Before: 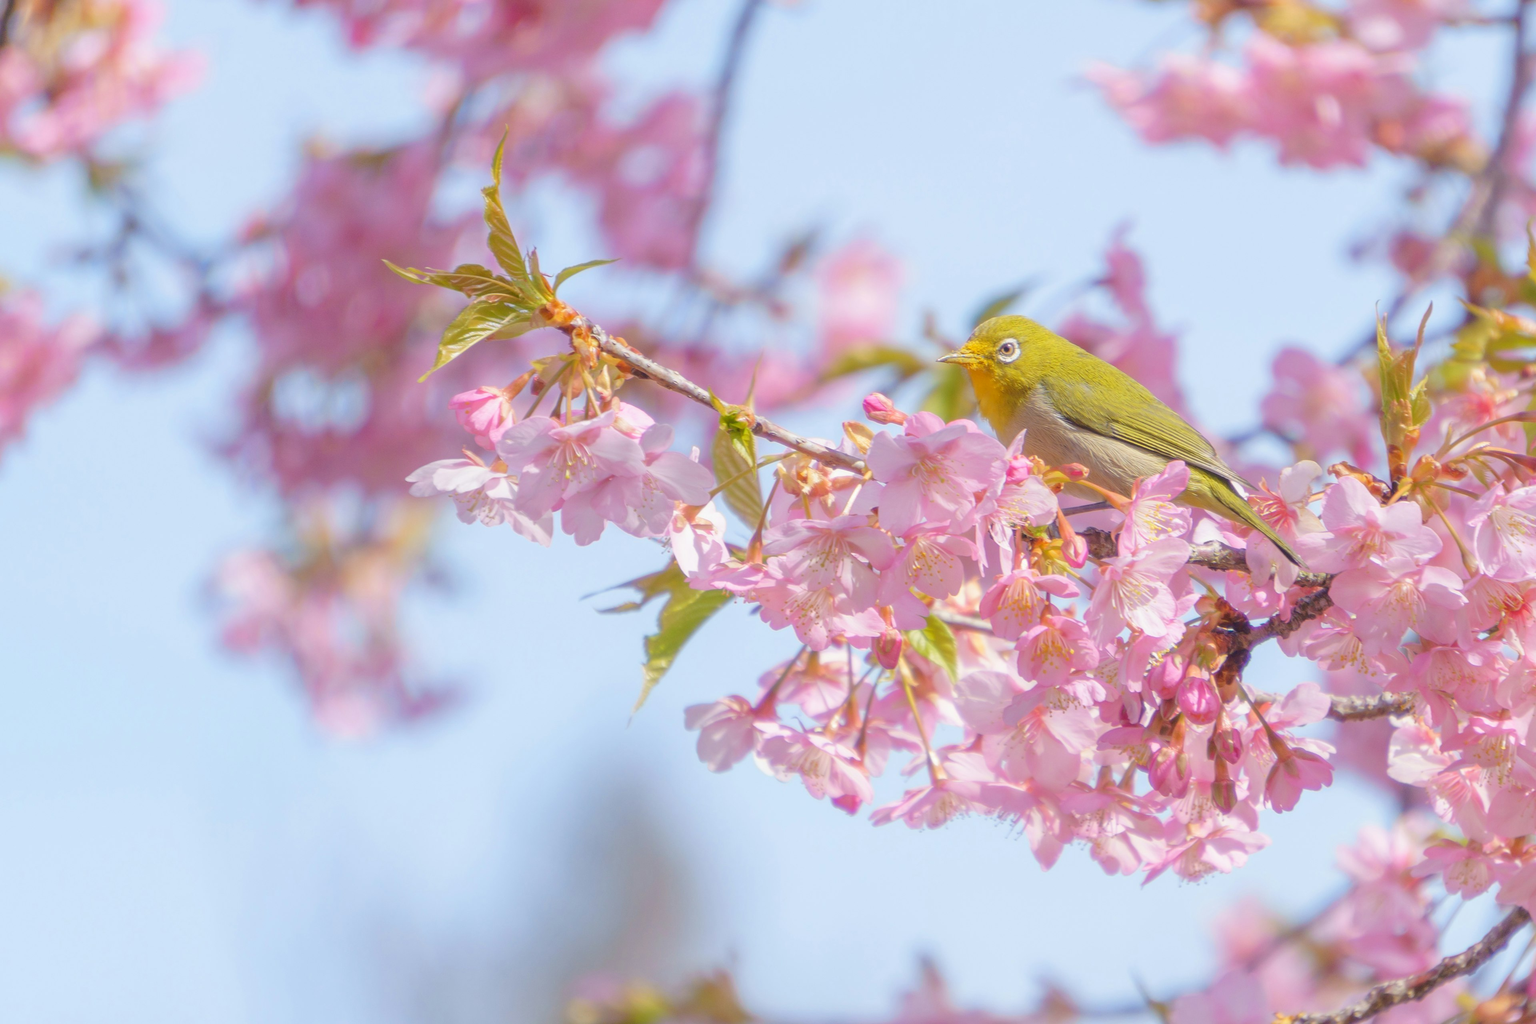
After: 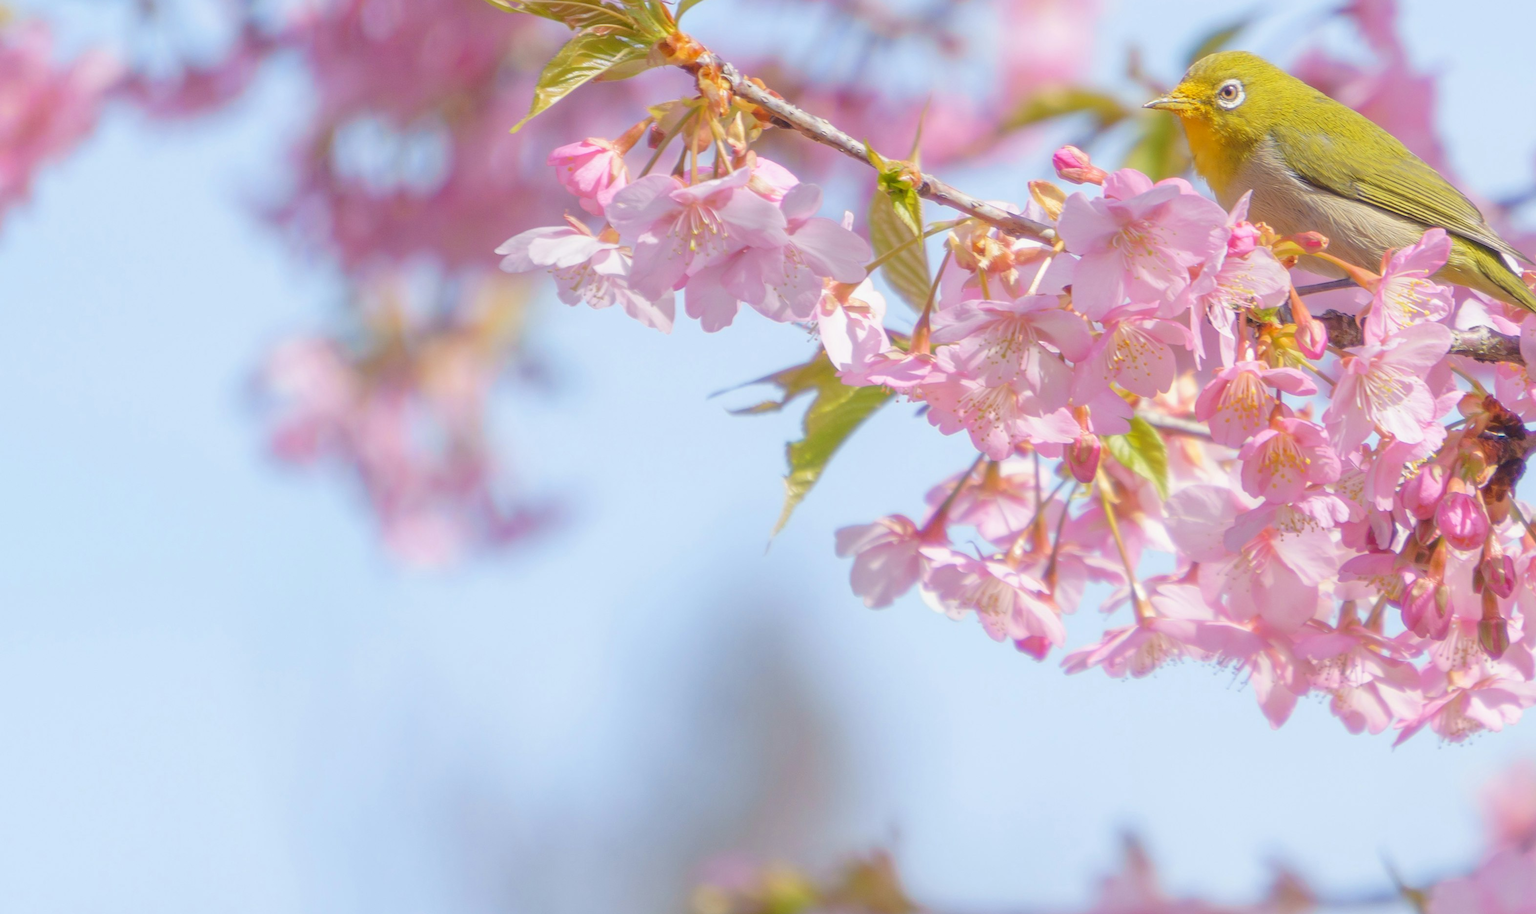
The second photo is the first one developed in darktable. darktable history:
crop: top 26.72%, right 18.012%
